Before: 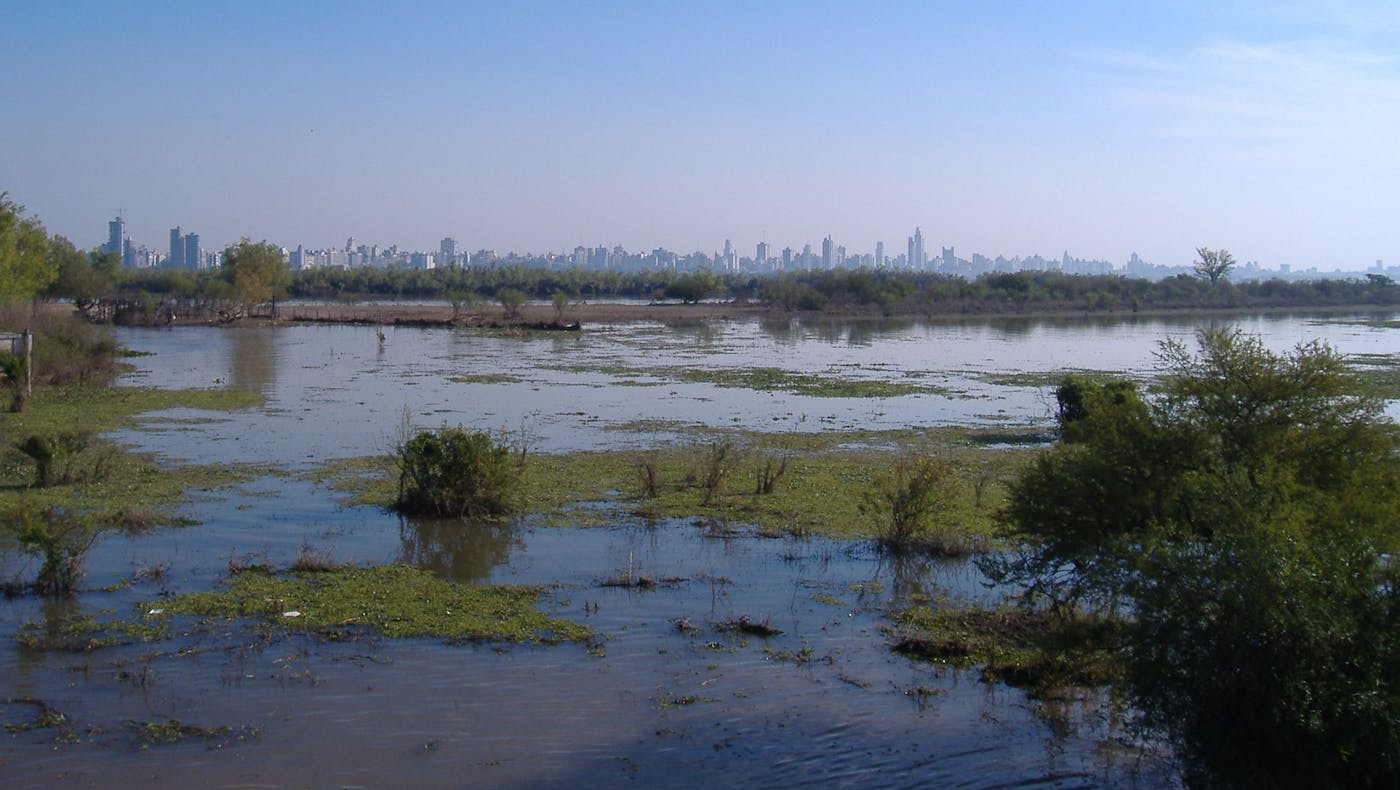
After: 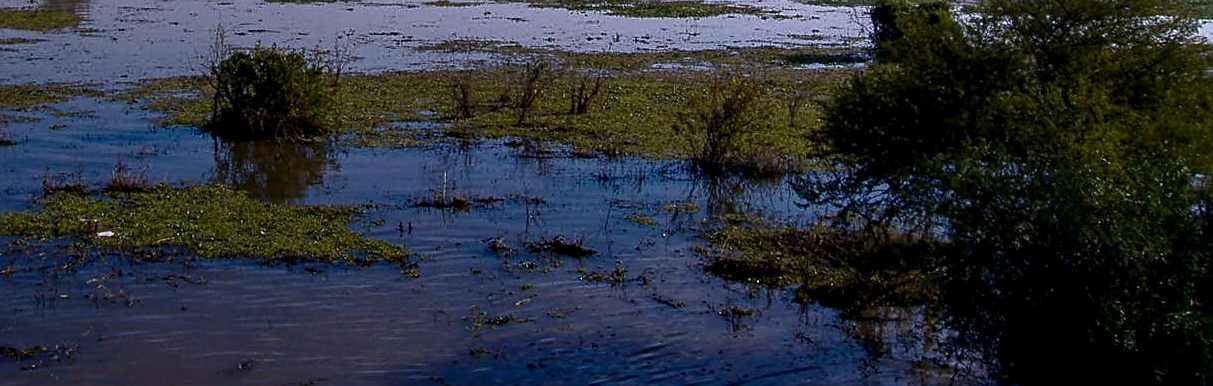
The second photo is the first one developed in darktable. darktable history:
haze removal: compatibility mode true, adaptive false
crop and rotate: left 13.306%, top 48.129%, bottom 2.928%
sharpen: on, module defaults
local contrast: highlights 61%, detail 143%, midtone range 0.428
white balance: red 1.05, blue 1.072
contrast brightness saturation: brightness -0.2, saturation 0.08
